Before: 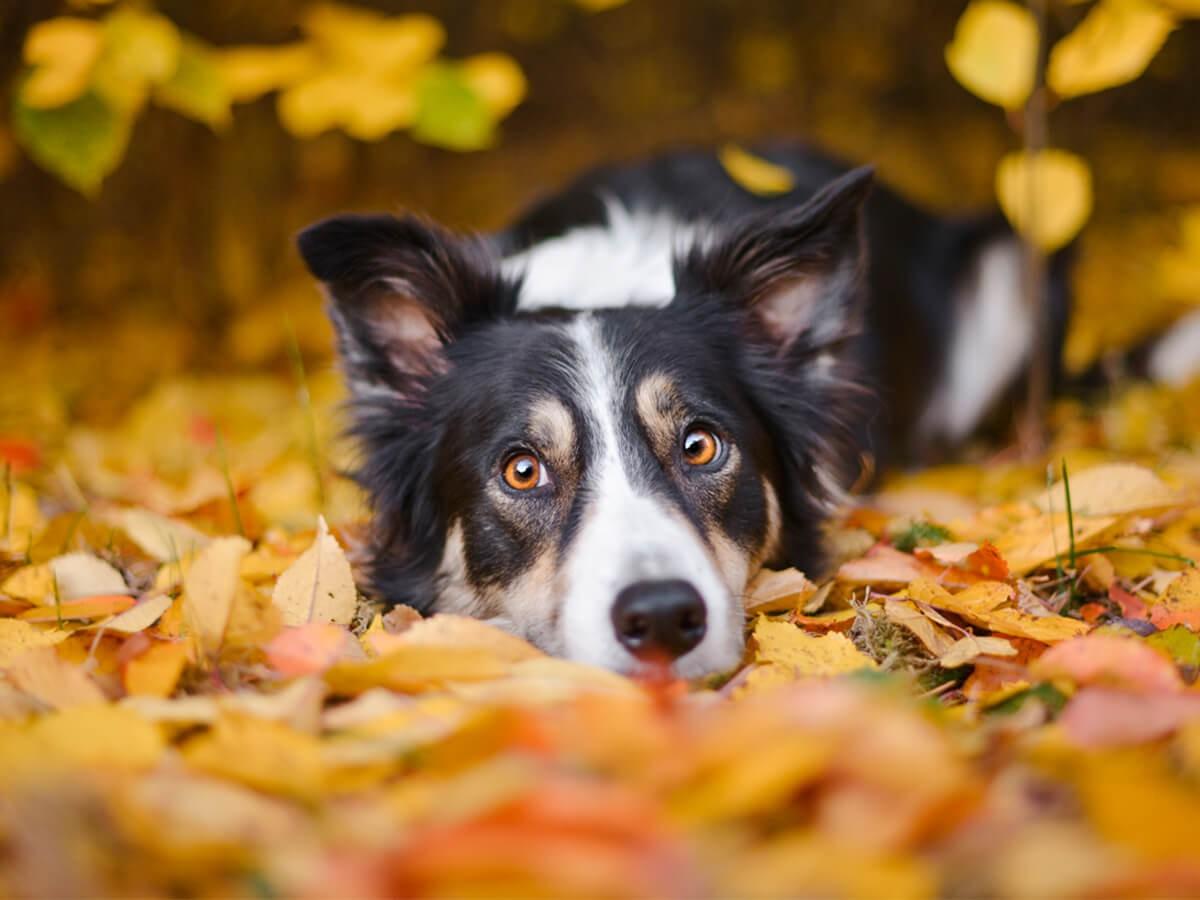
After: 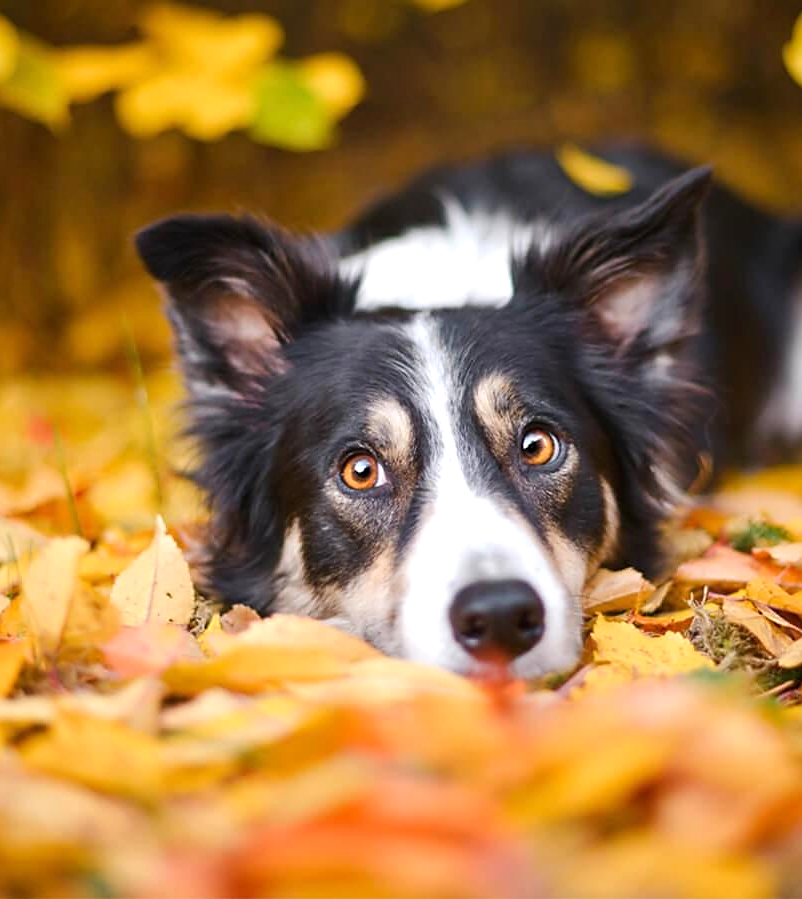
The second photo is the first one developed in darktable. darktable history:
crop and rotate: left 13.554%, right 19.604%
exposure: exposure 0.372 EV, compensate exposure bias true, compensate highlight preservation false
tone equalizer: on, module defaults
sharpen: radius 1.536, amount 0.375, threshold 1.351
